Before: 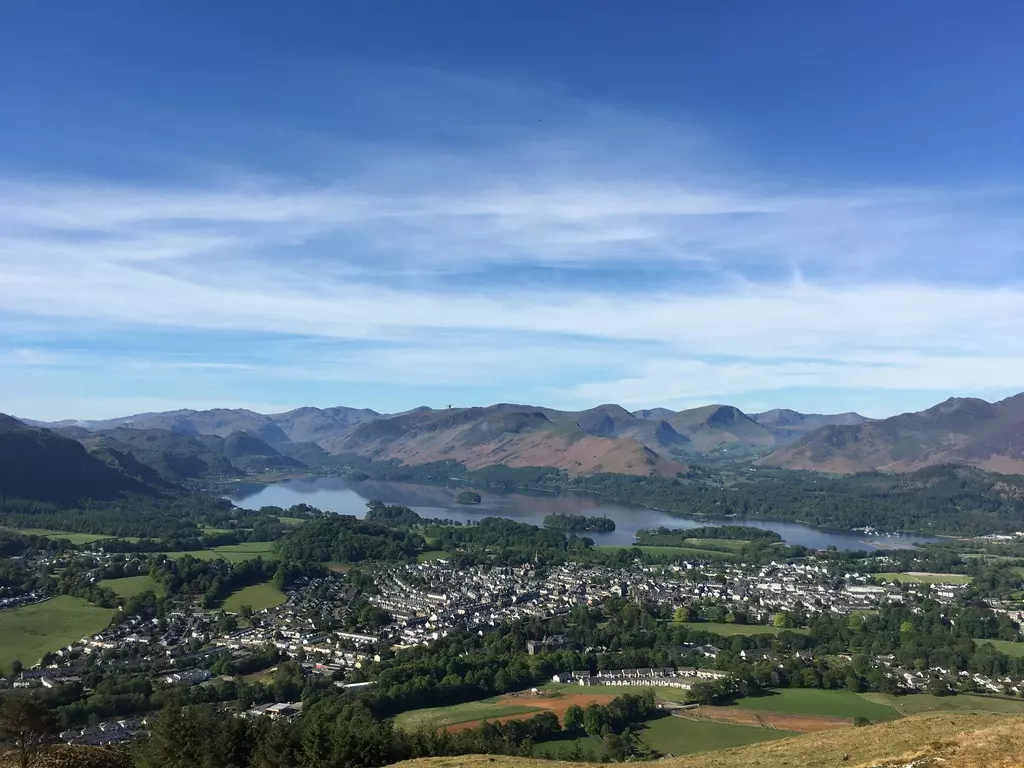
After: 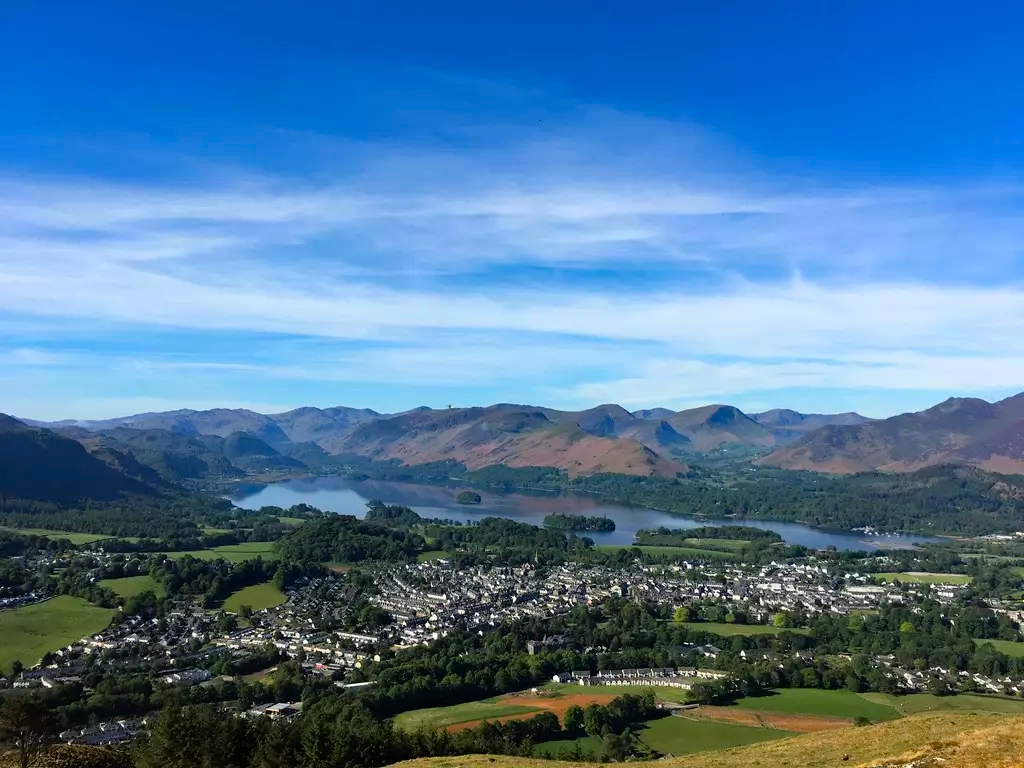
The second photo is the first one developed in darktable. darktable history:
color correction: saturation 1.32
haze removal: compatibility mode true, adaptive false
exposure: exposure -0.01 EV, compensate highlight preservation false
rgb curve: curves: ch0 [(0, 0) (0.136, 0.078) (0.262, 0.245) (0.414, 0.42) (1, 1)], compensate middle gray true, preserve colors basic power
